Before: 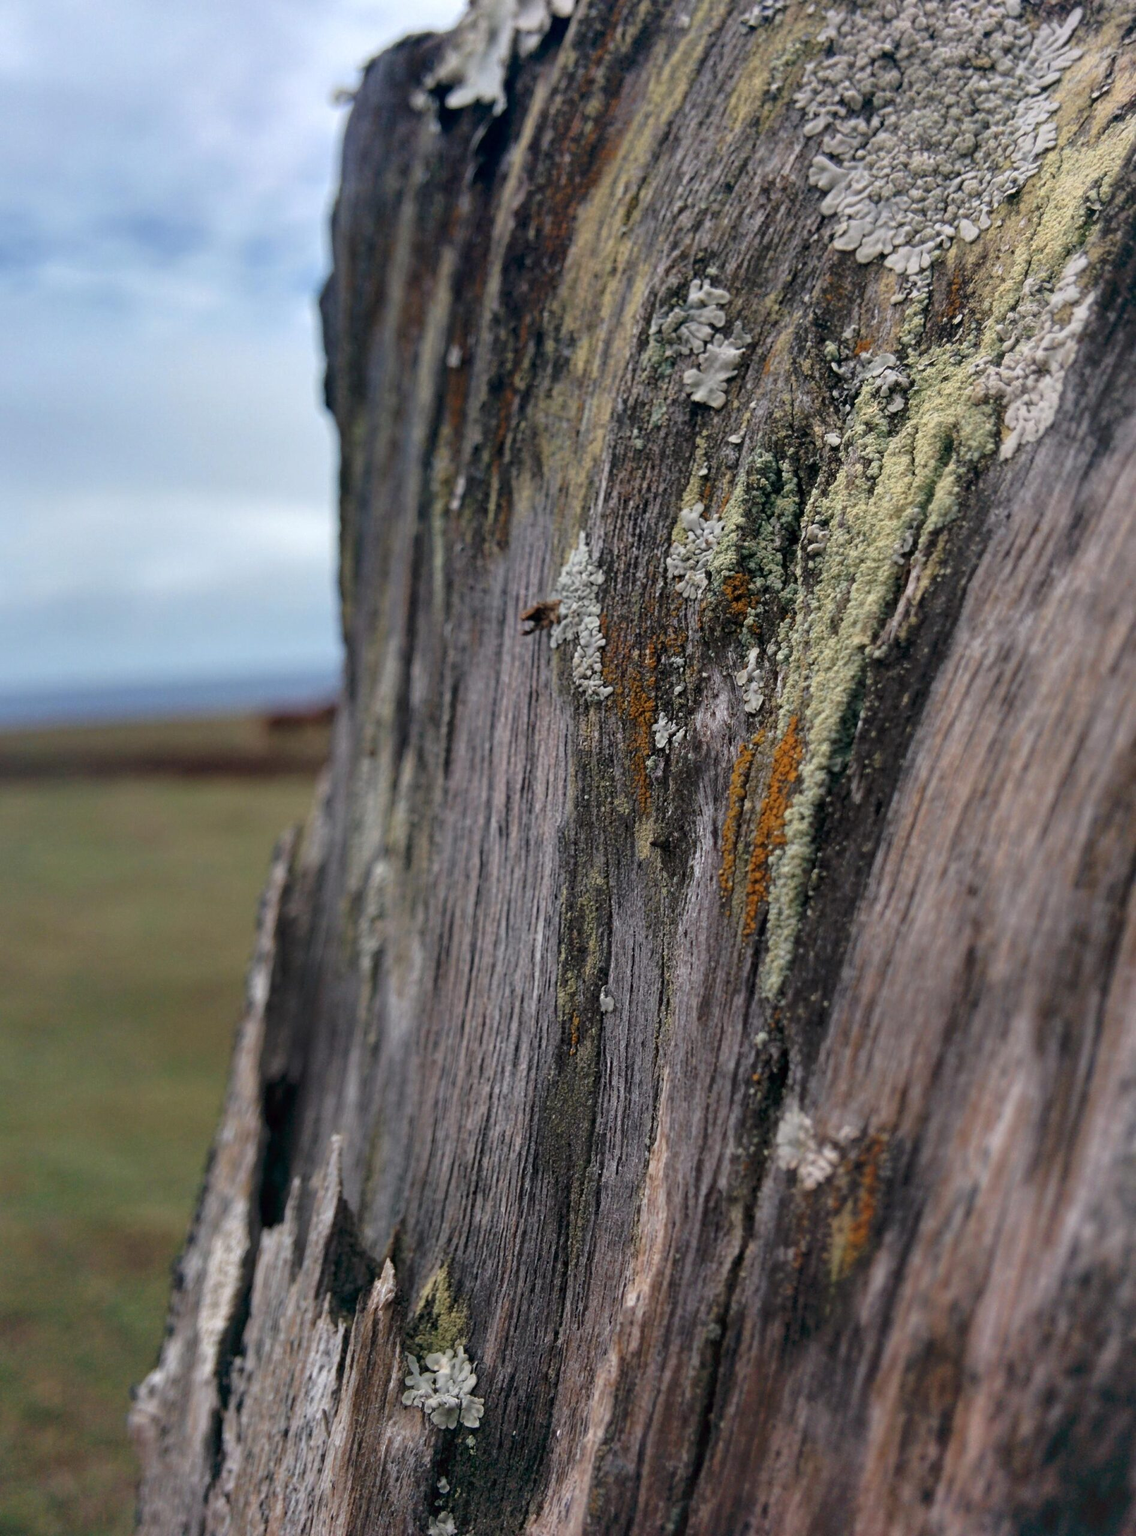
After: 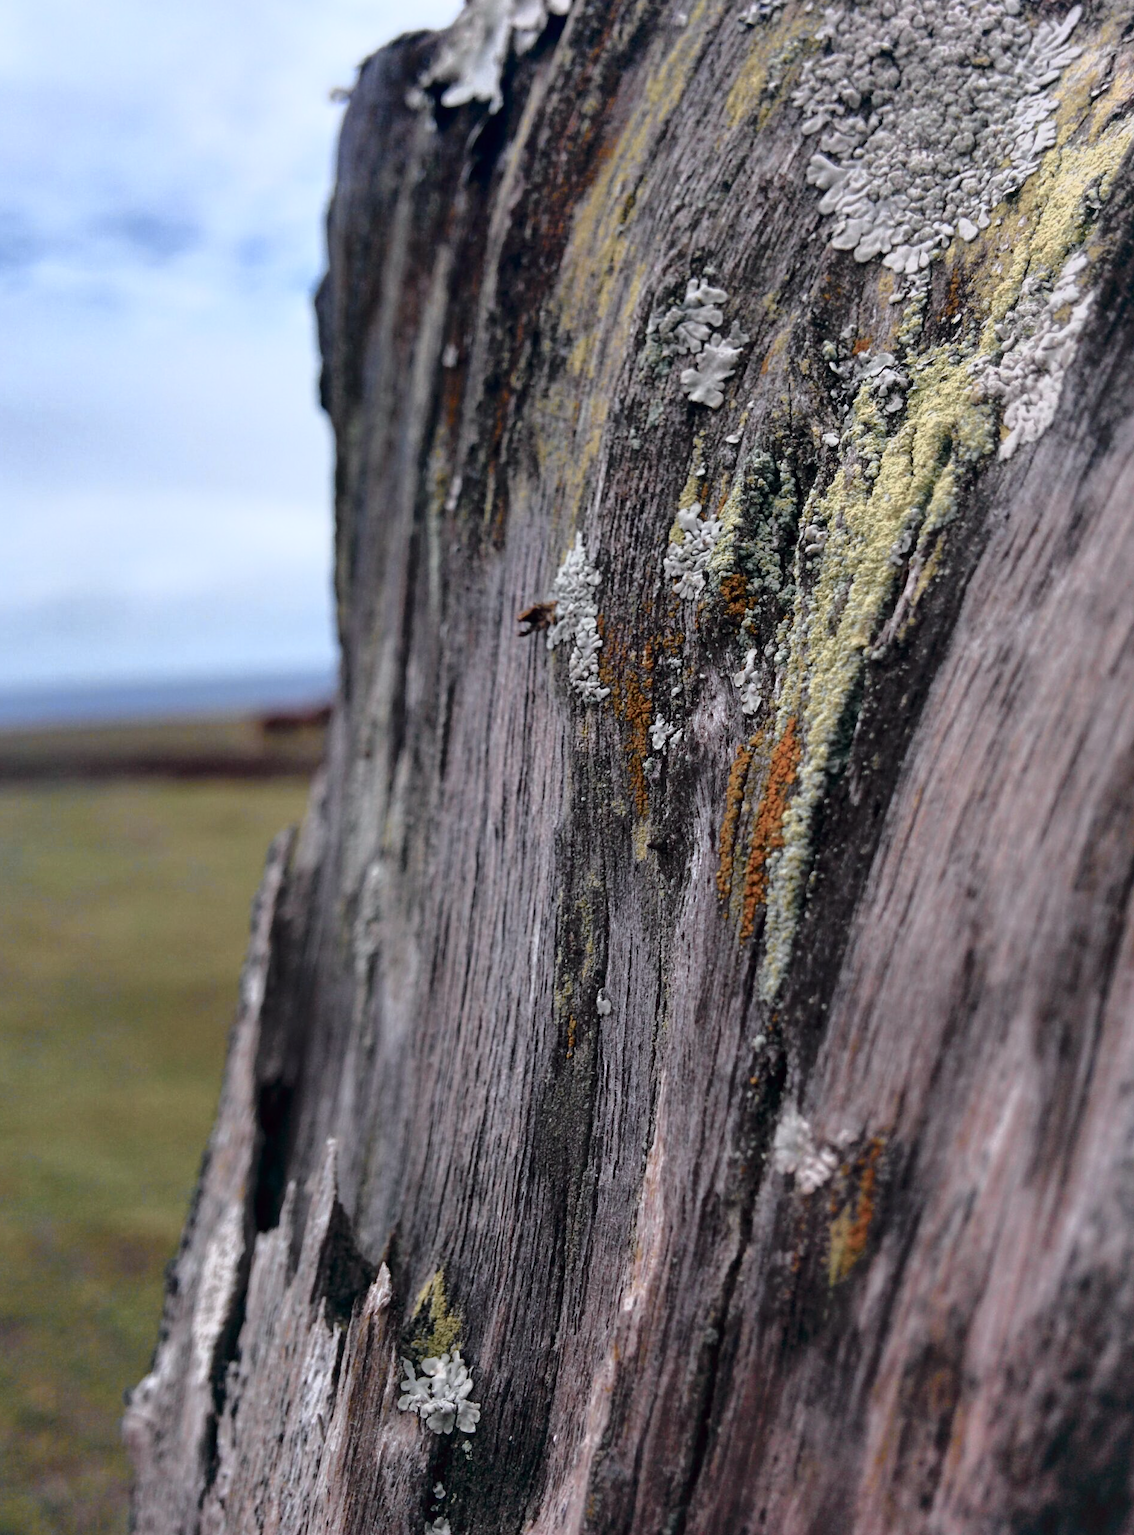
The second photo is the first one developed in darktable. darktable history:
white balance: red 0.976, blue 1.04
crop and rotate: left 0.614%, top 0.179%, bottom 0.309%
tone curve: curves: ch0 [(0, 0) (0.105, 0.068) (0.195, 0.162) (0.283, 0.283) (0.384, 0.404) (0.485, 0.531) (0.638, 0.681) (0.795, 0.879) (1, 0.977)]; ch1 [(0, 0) (0.161, 0.092) (0.35, 0.33) (0.379, 0.401) (0.456, 0.469) (0.498, 0.503) (0.531, 0.537) (0.596, 0.621) (0.635, 0.671) (1, 1)]; ch2 [(0, 0) (0.371, 0.362) (0.437, 0.437) (0.483, 0.484) (0.53, 0.515) (0.56, 0.58) (0.622, 0.606) (1, 1)], color space Lab, independent channels, preserve colors none
